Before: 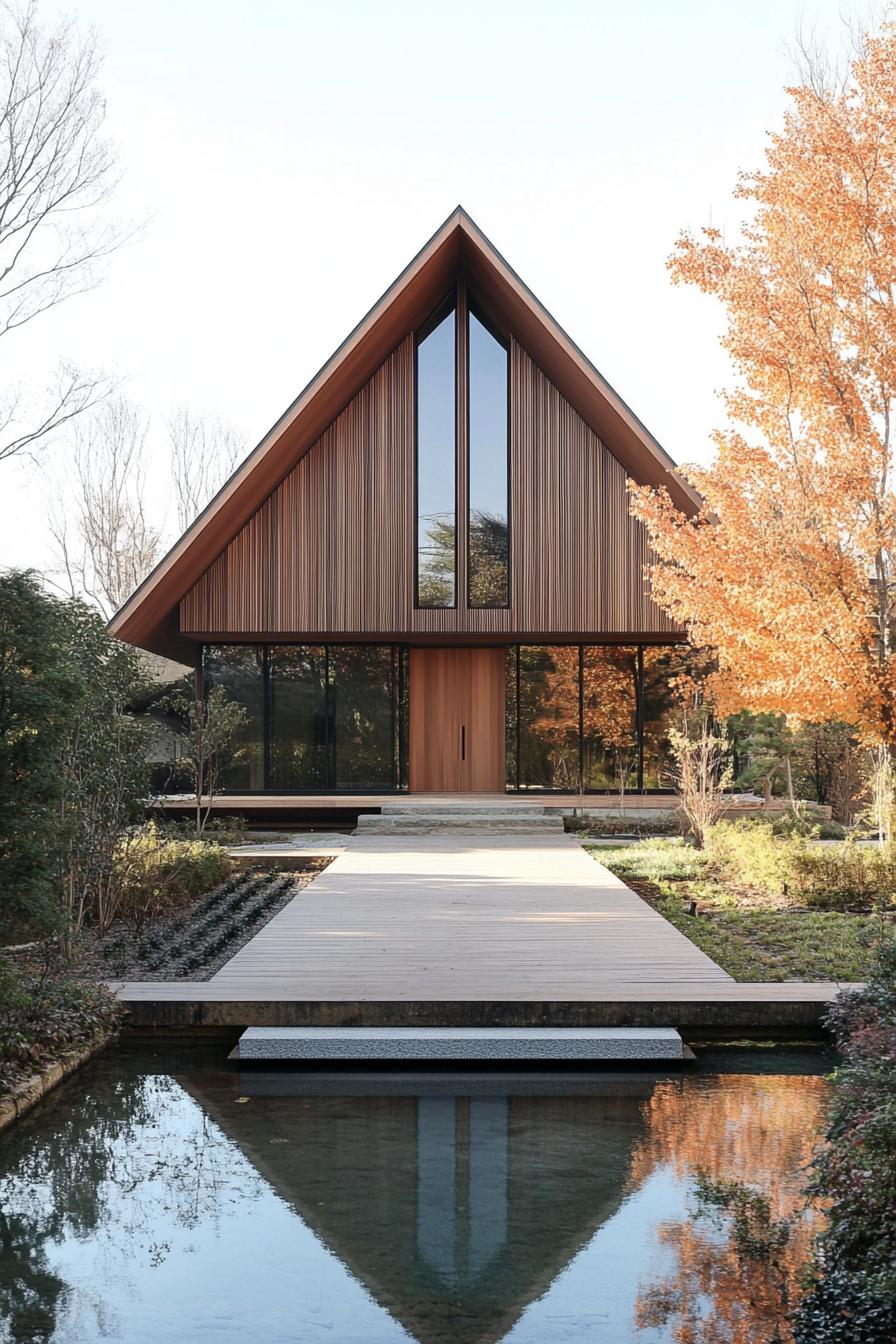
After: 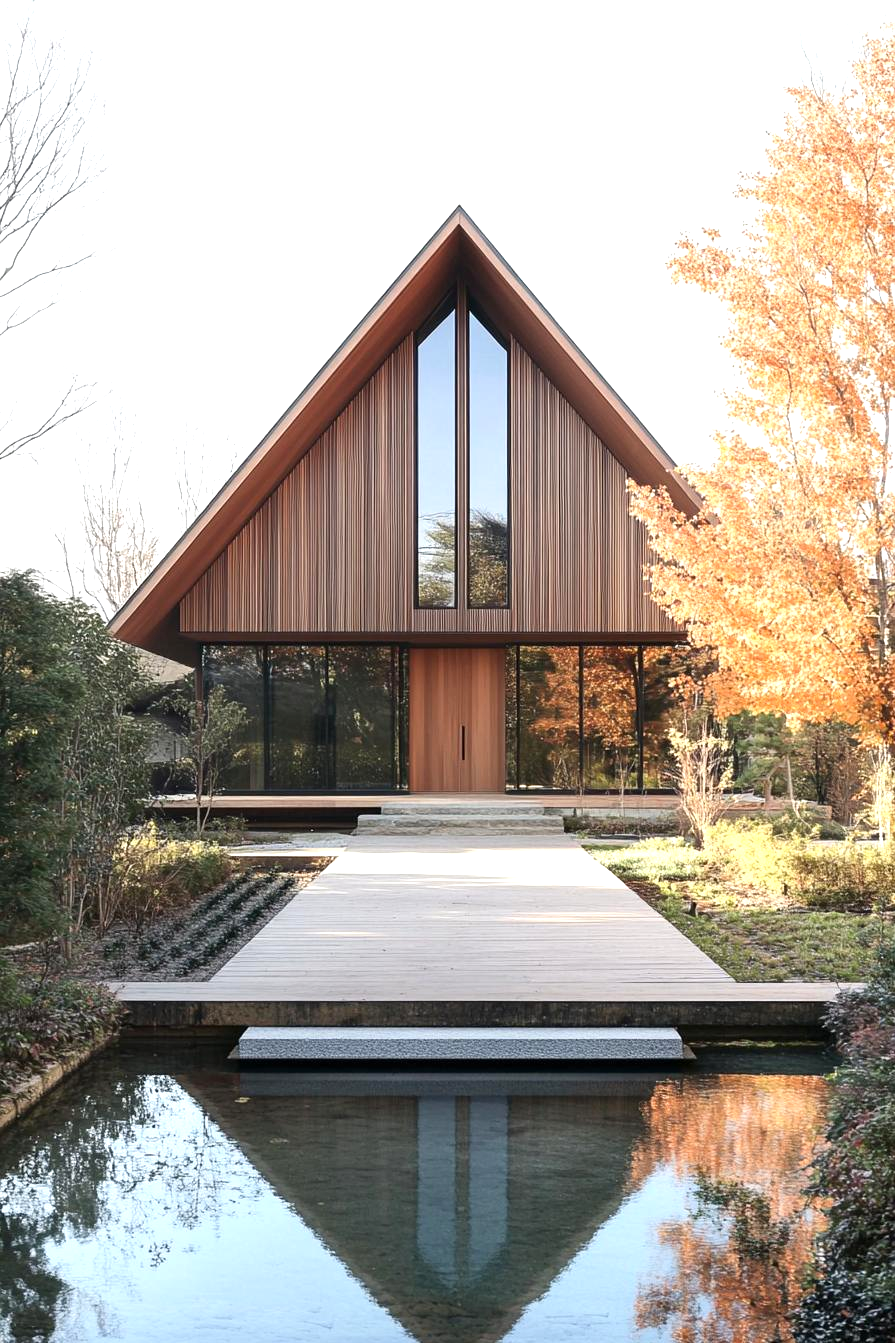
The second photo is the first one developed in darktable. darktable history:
crop and rotate: left 0.106%, bottom 0.005%
exposure: exposure 0.605 EV, compensate highlight preservation false
